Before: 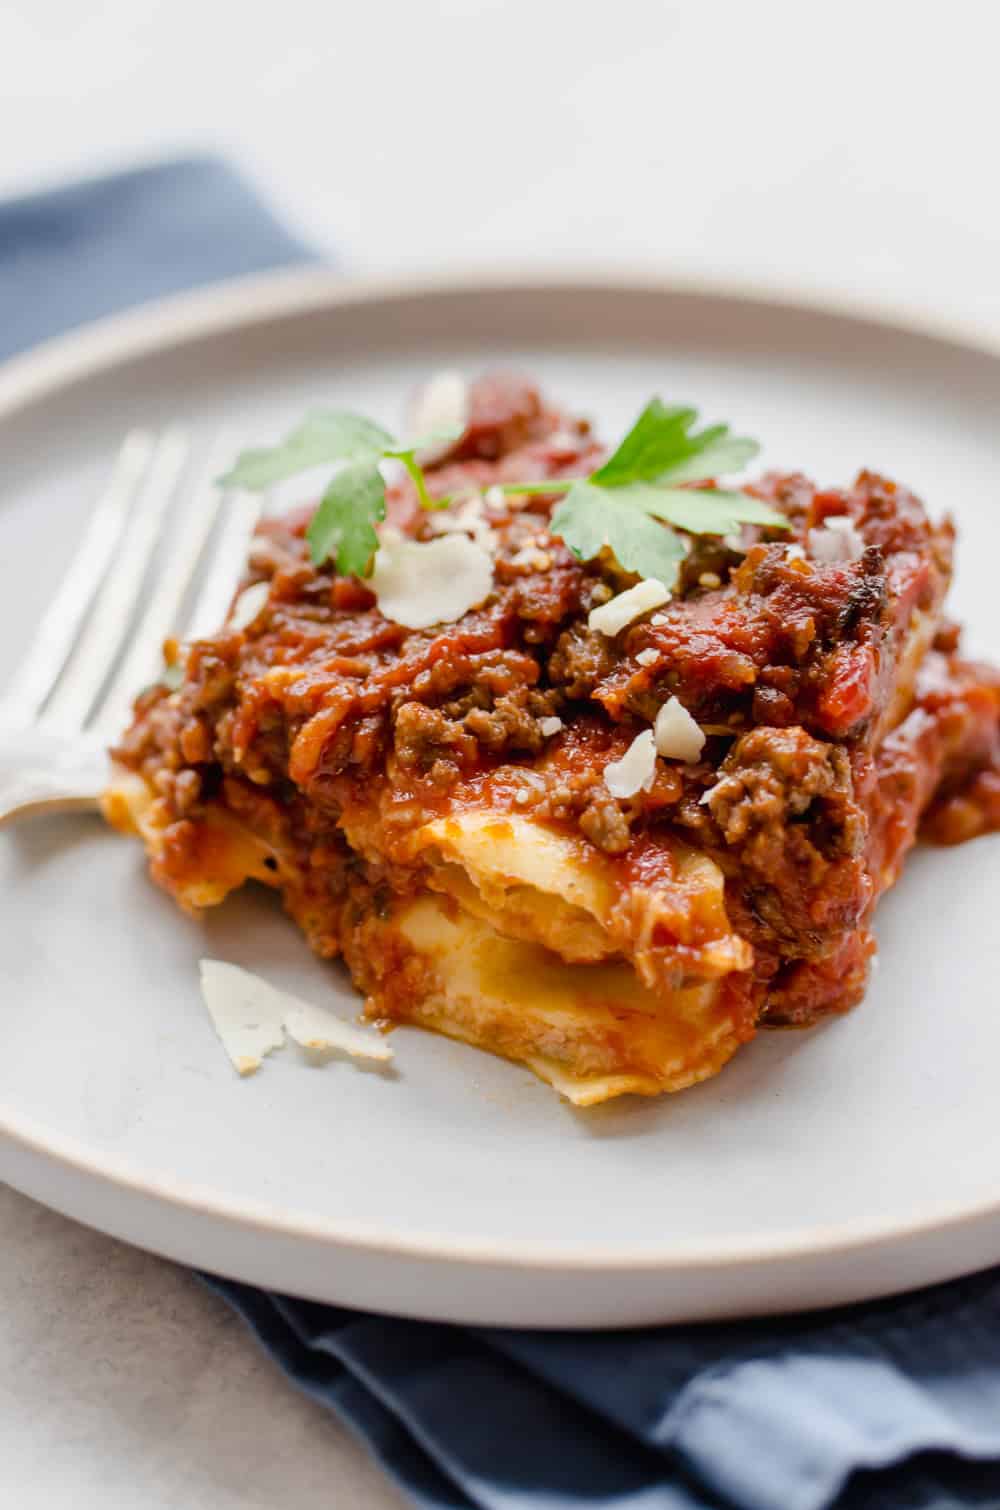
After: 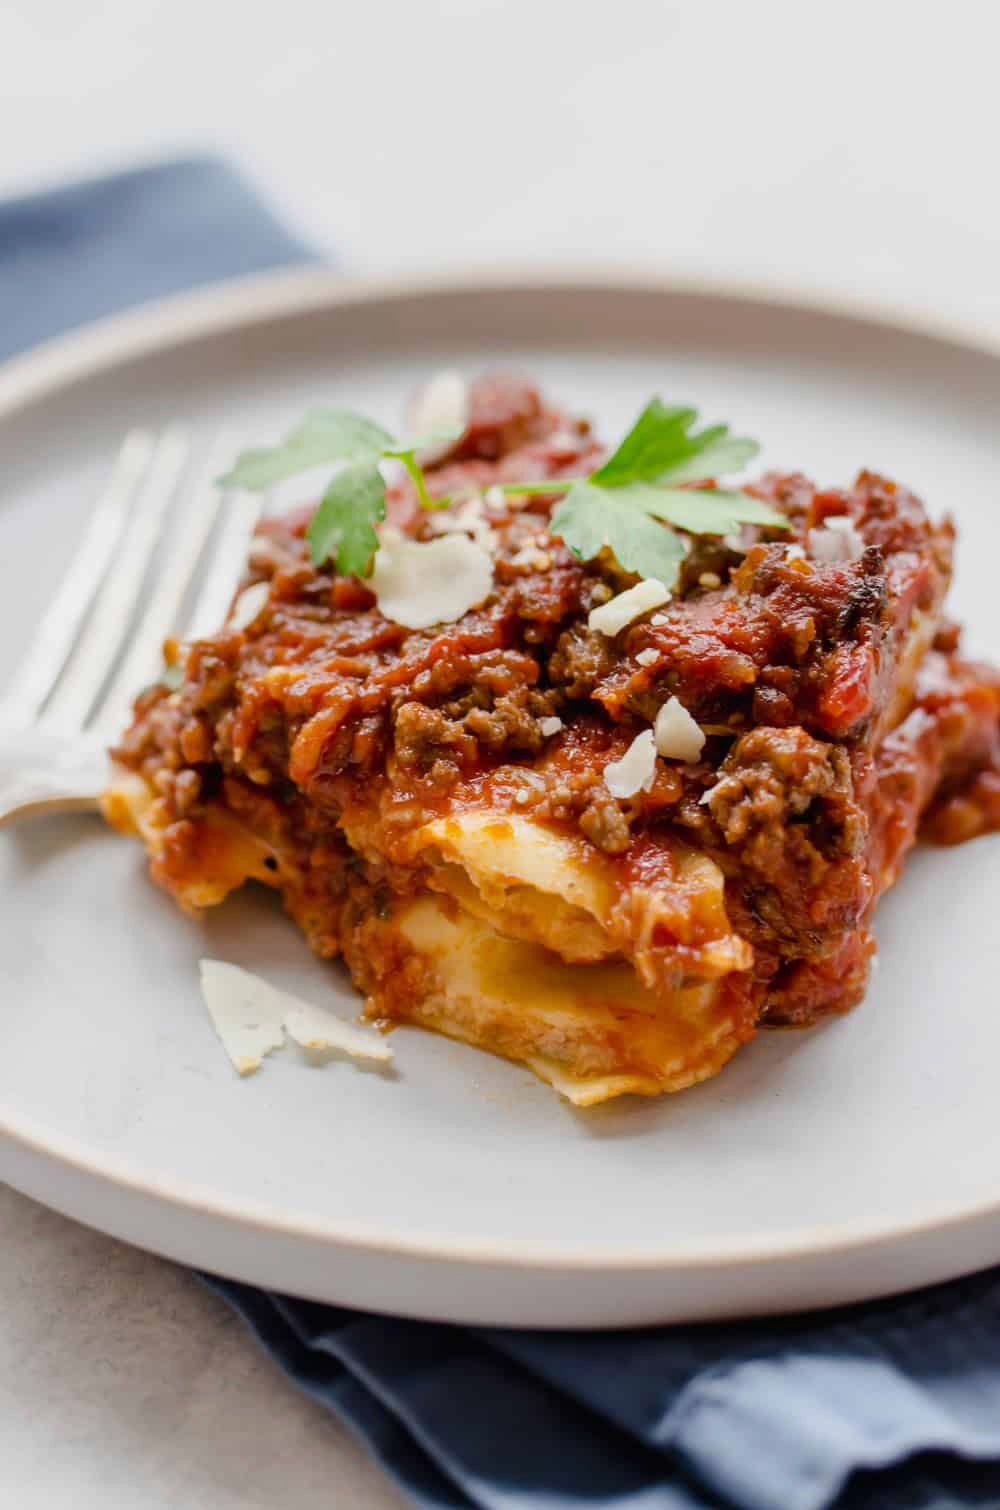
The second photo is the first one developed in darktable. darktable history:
exposure: exposure -0.109 EV, compensate exposure bias true, compensate highlight preservation false
